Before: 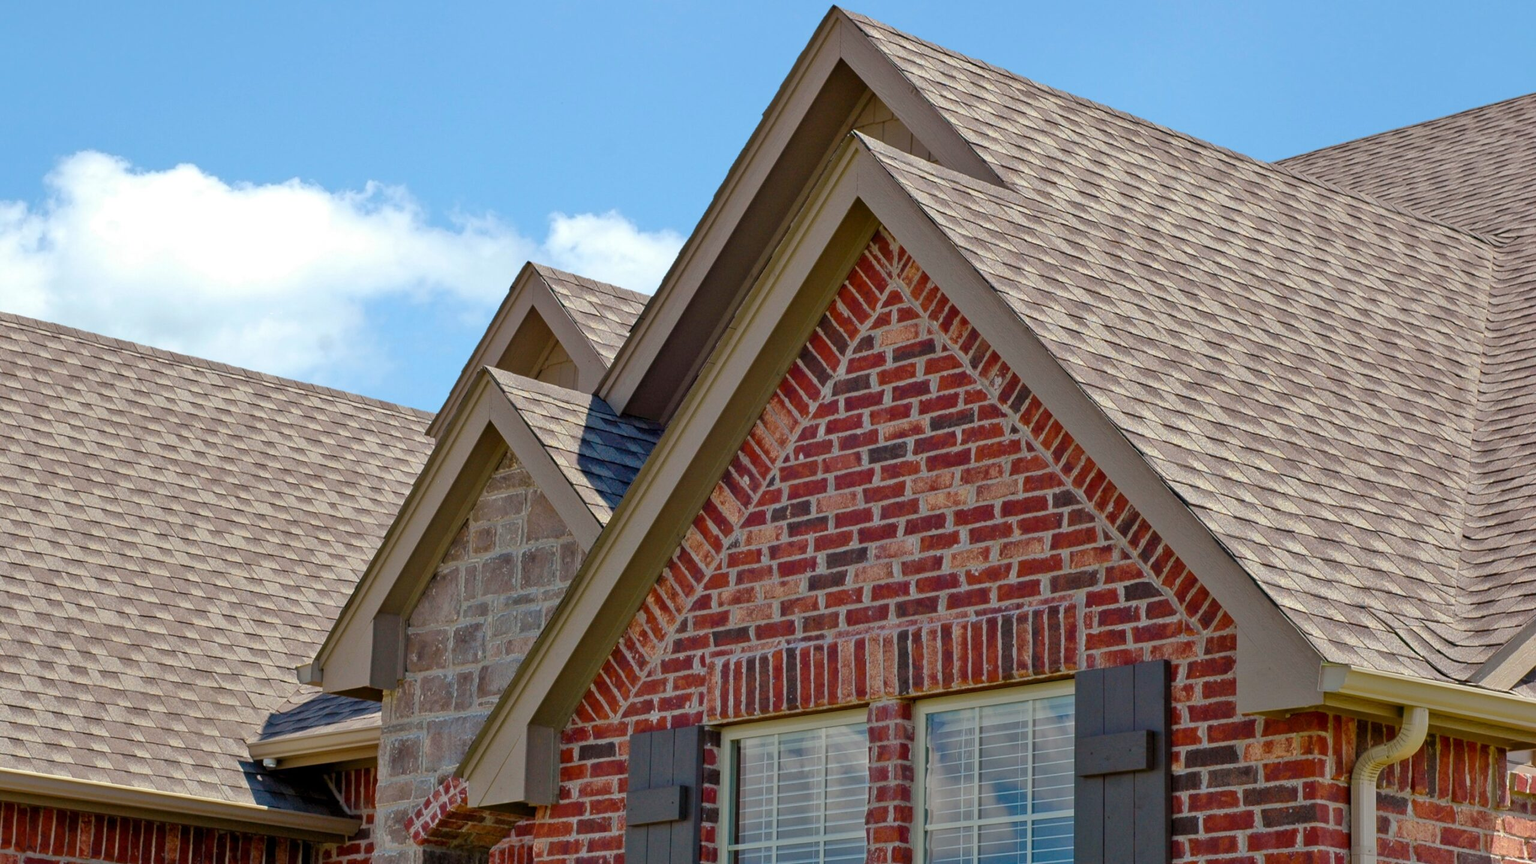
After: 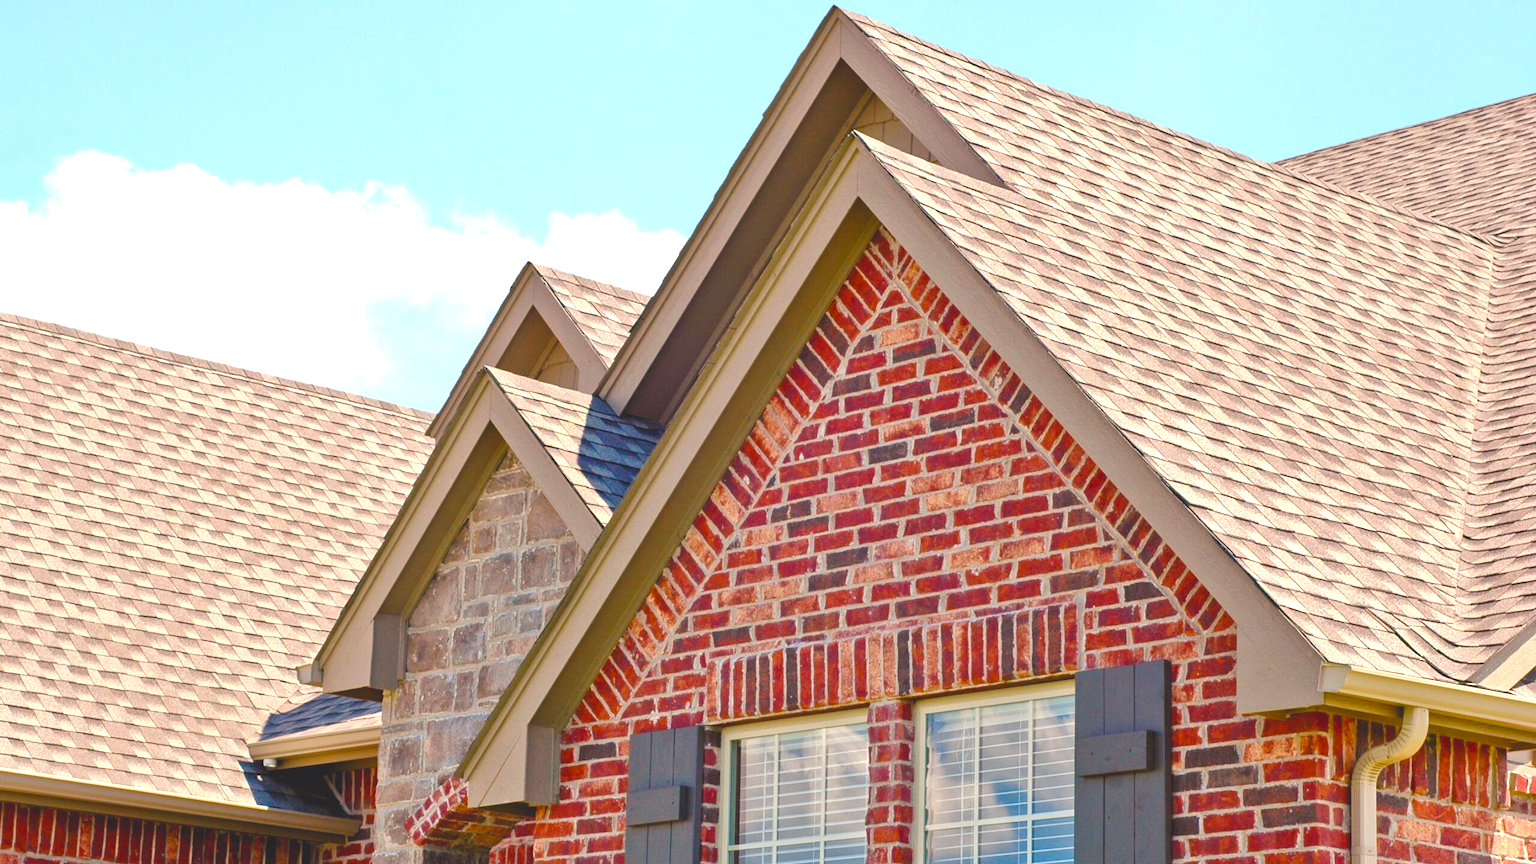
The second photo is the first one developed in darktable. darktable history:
color balance: input saturation 99%
exposure: exposure 1.089 EV, compensate highlight preservation false
color balance rgb: shadows lift › chroma 2%, shadows lift › hue 247.2°, power › chroma 0.3%, power › hue 25.2°, highlights gain › chroma 3%, highlights gain › hue 60°, global offset › luminance 2%, perceptual saturation grading › global saturation 20%, perceptual saturation grading › highlights -20%, perceptual saturation grading › shadows 30%
